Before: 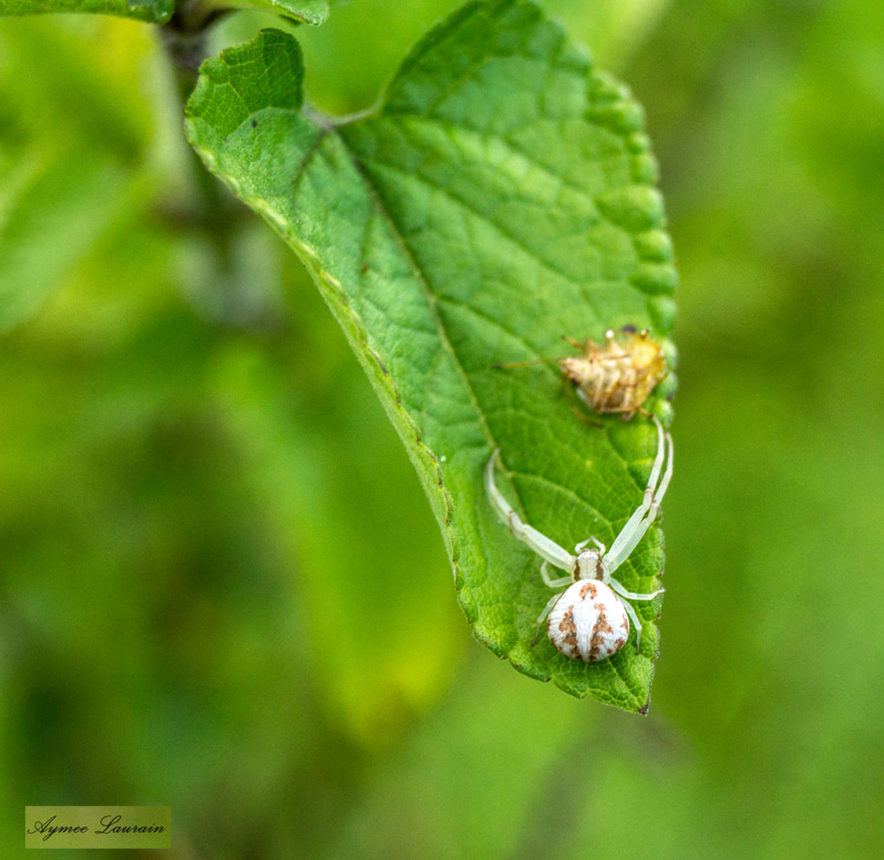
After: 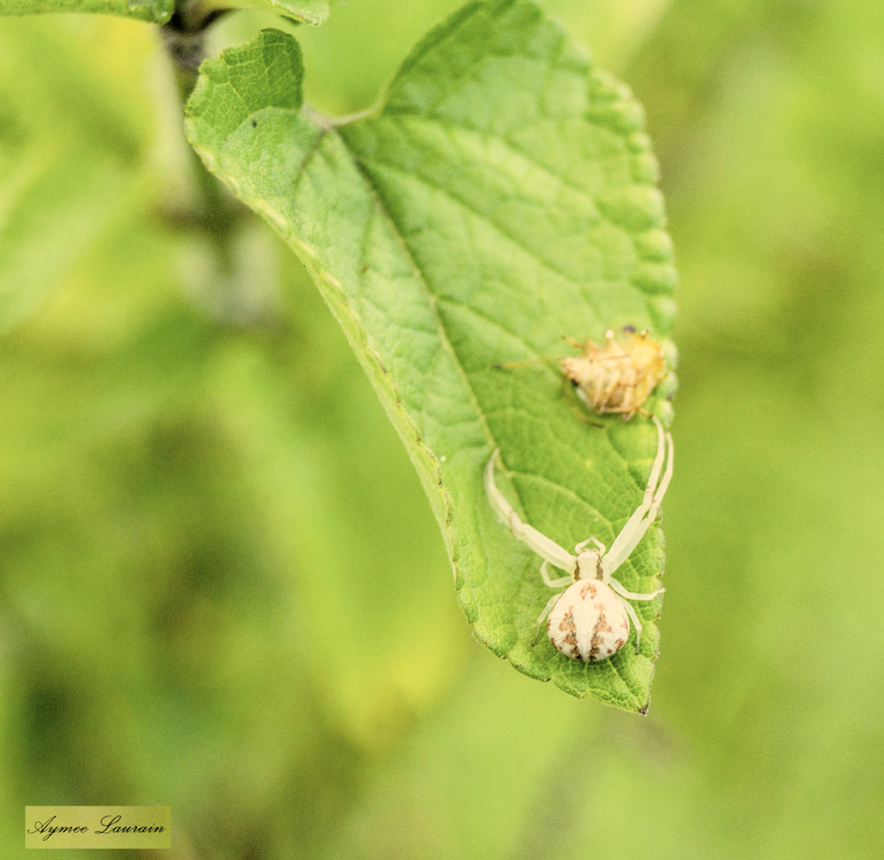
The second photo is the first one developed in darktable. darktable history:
exposure: exposure 1.223 EV, compensate highlight preservation false
color correction: highlights a* 2.72, highlights b* 22.8
filmic rgb: black relative exposure -7.15 EV, white relative exposure 5.36 EV, hardness 3.02
contrast brightness saturation: contrast 0.1, saturation -0.36
